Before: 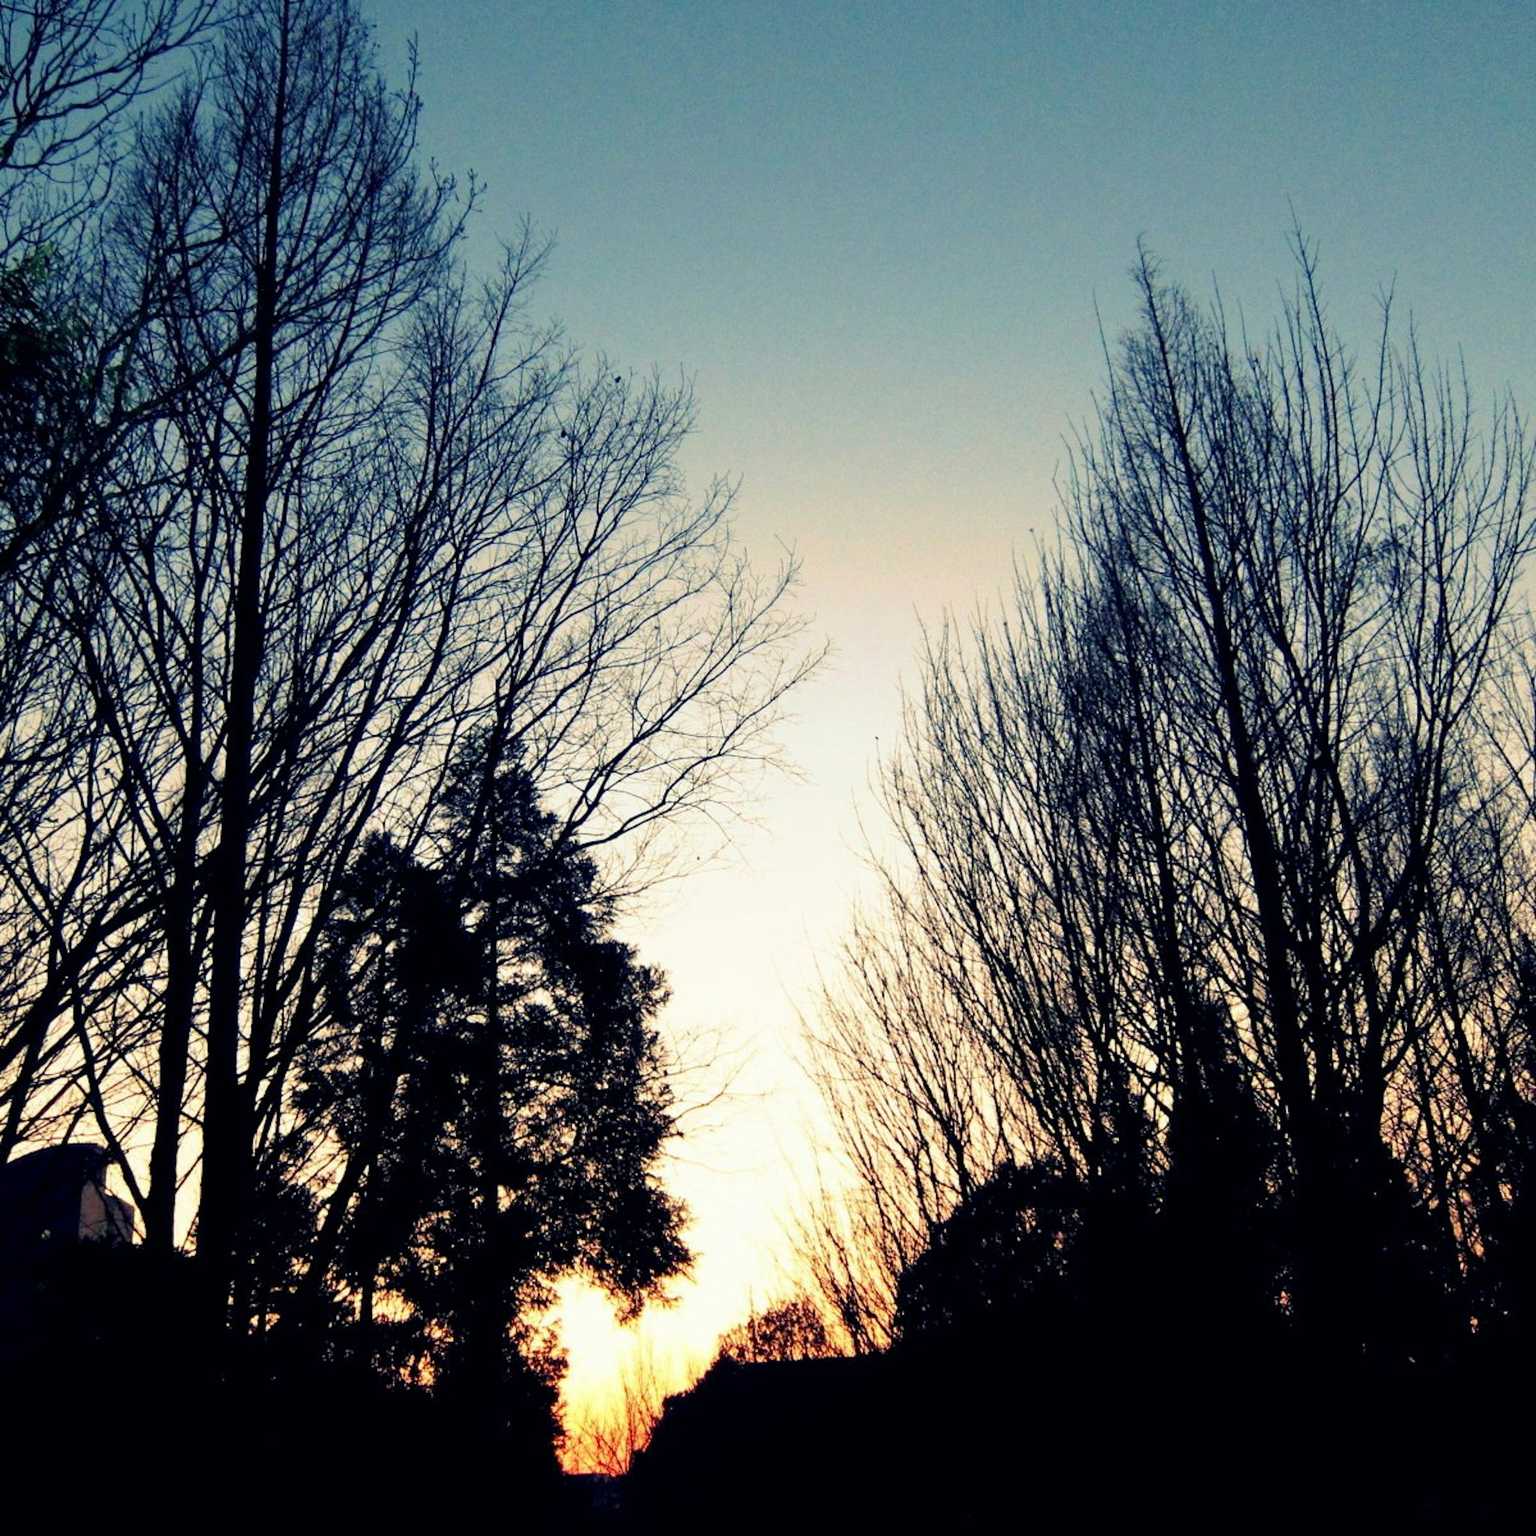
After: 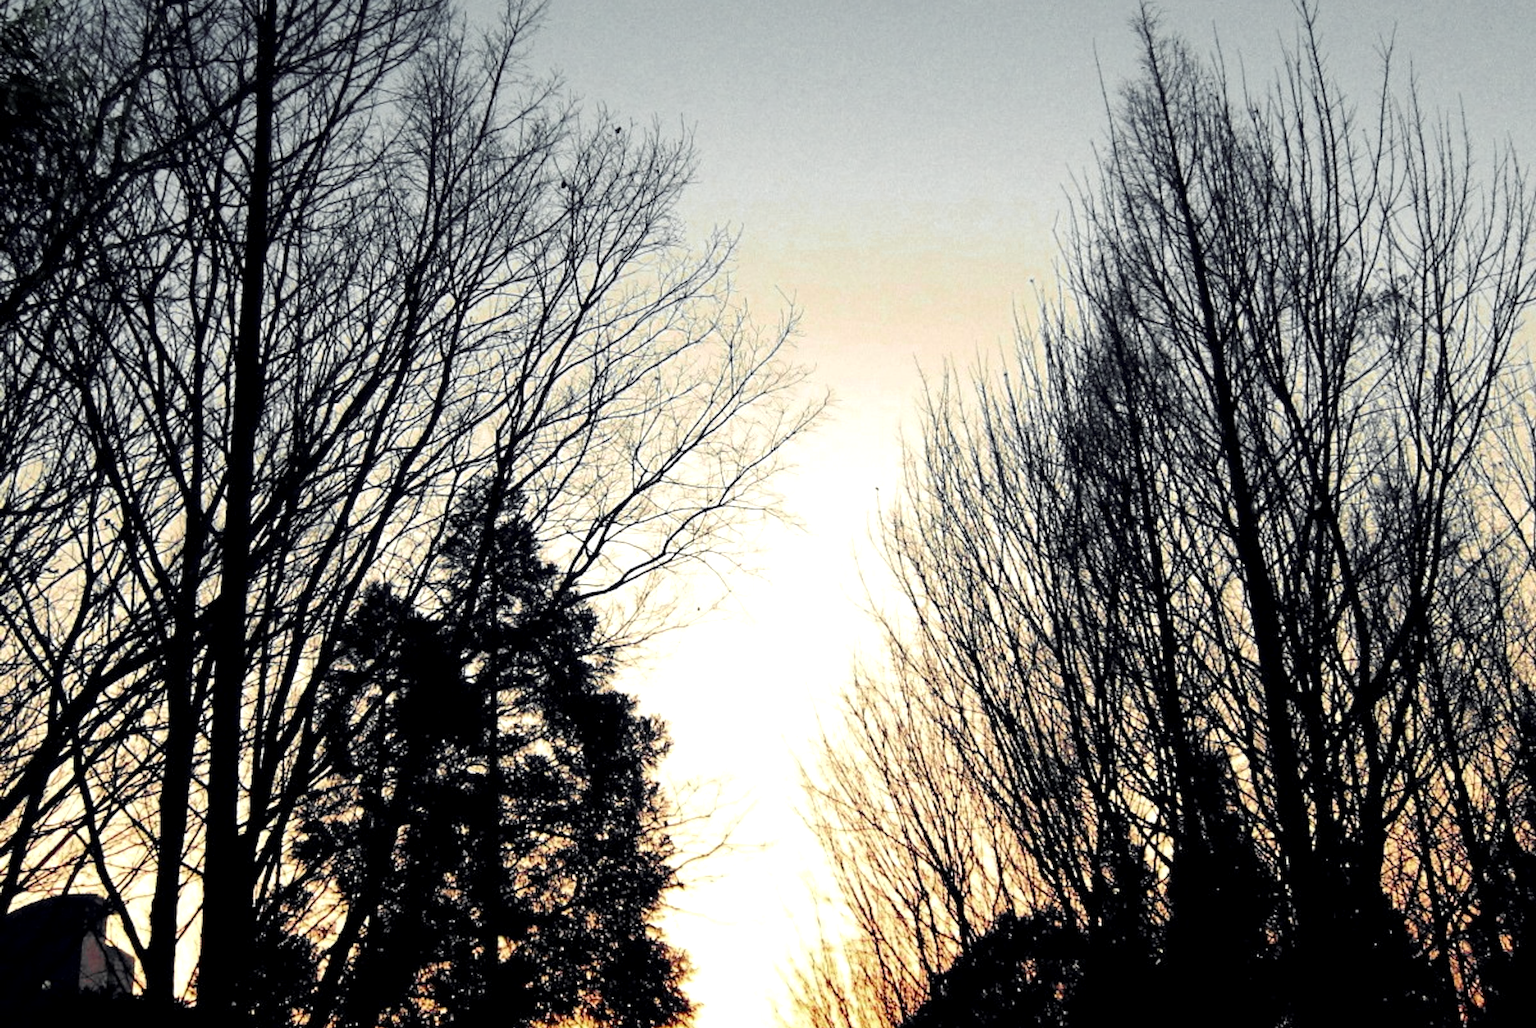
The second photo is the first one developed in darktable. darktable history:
crop: top 16.274%, bottom 16.785%
exposure: black level correction 0.001, exposure 0.499 EV, compensate highlight preservation false
color zones: curves: ch0 [(0.004, 0.388) (0.125, 0.392) (0.25, 0.404) (0.375, 0.5) (0.5, 0.5) (0.625, 0.5) (0.75, 0.5) (0.875, 0.5)]; ch1 [(0, 0.5) (0.125, 0.5) (0.25, 0.5) (0.375, 0.124) (0.524, 0.124) (0.645, 0.128) (0.789, 0.132) (0.914, 0.096) (0.998, 0.068)]
